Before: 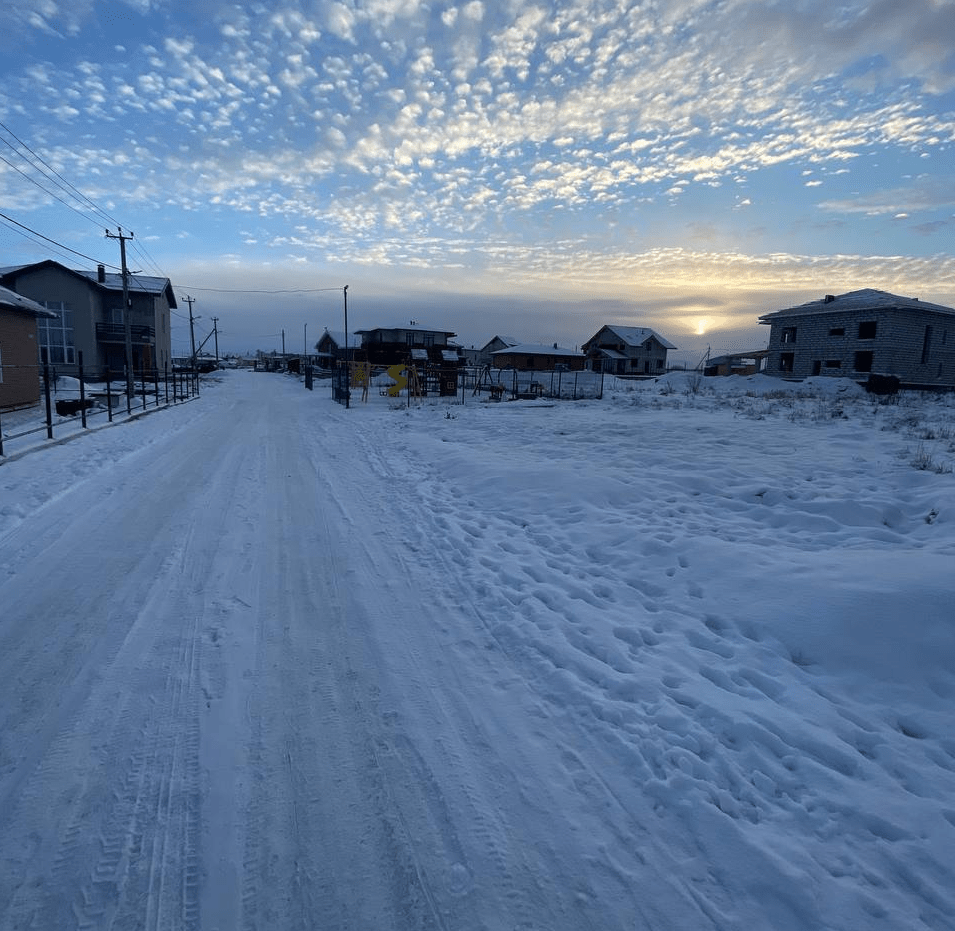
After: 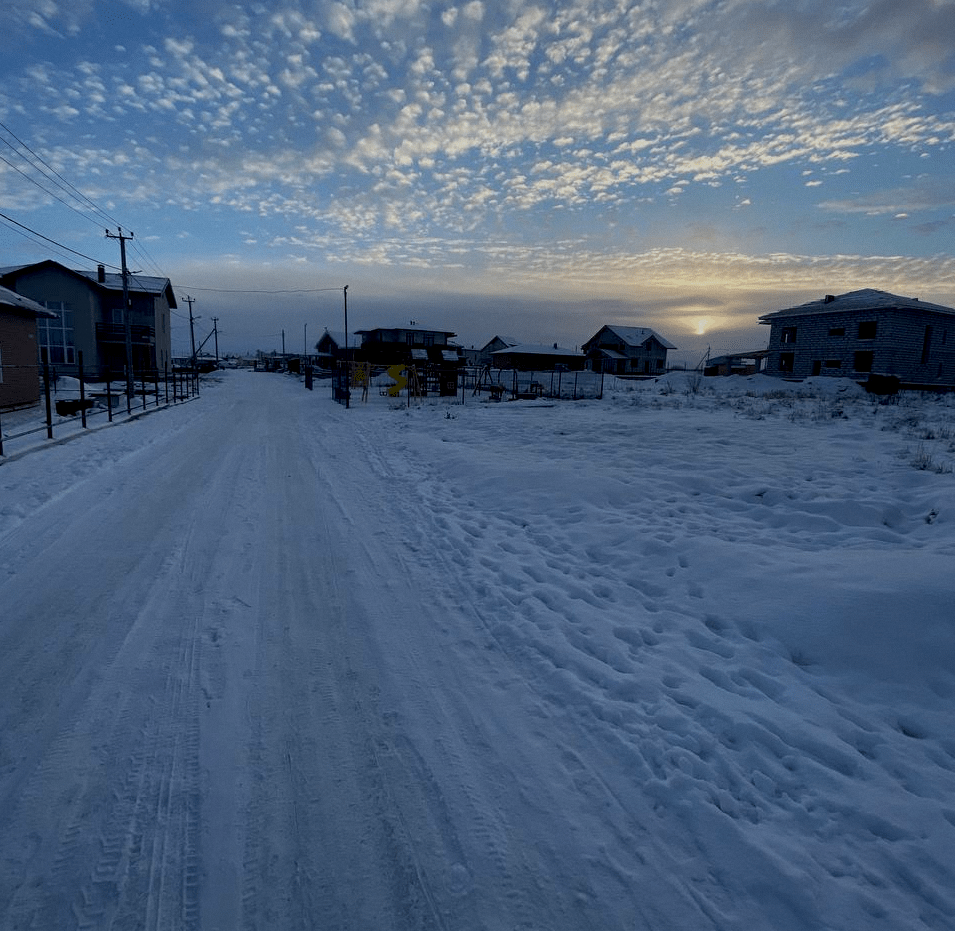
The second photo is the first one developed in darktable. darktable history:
grain: coarseness 14.57 ISO, strength 8.8%
exposure: black level correction 0.009, exposure -0.637 EV, compensate highlight preservation false
